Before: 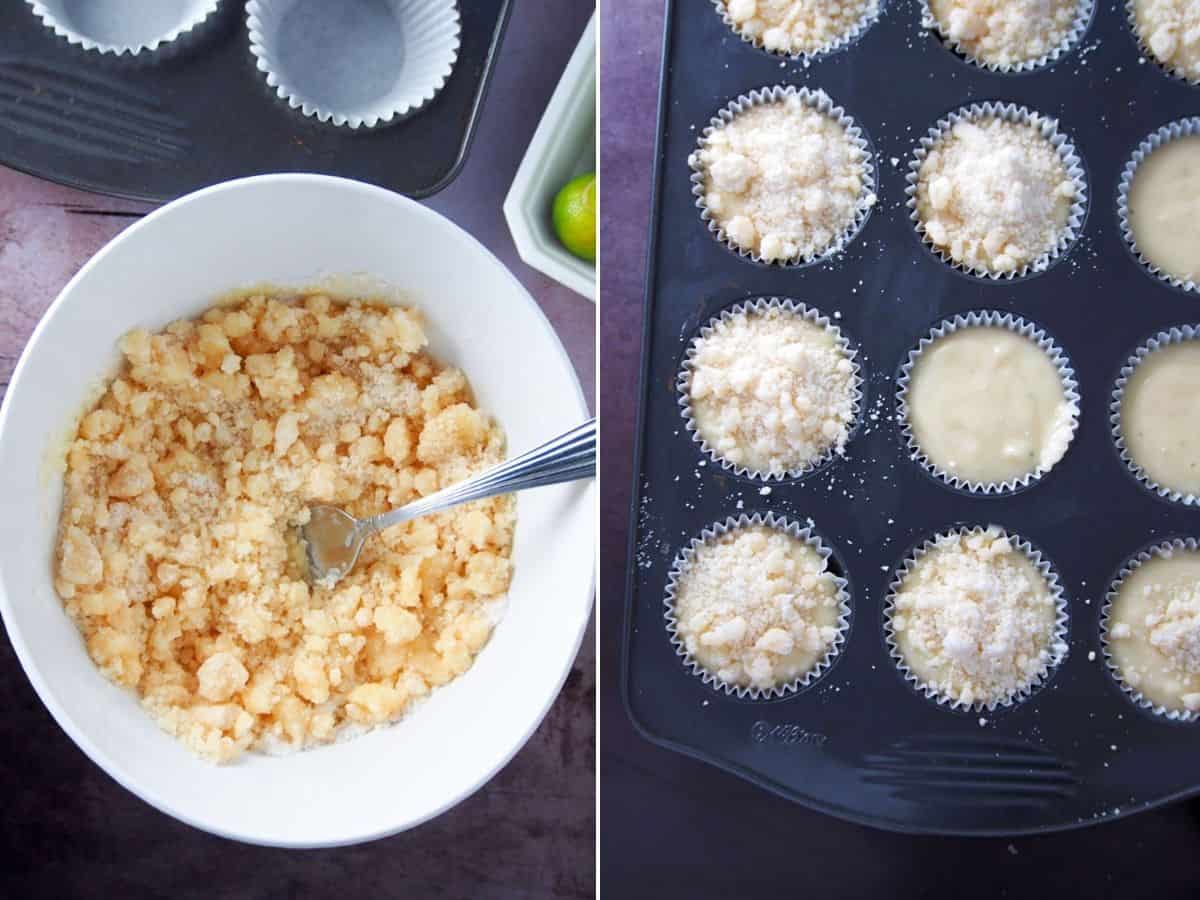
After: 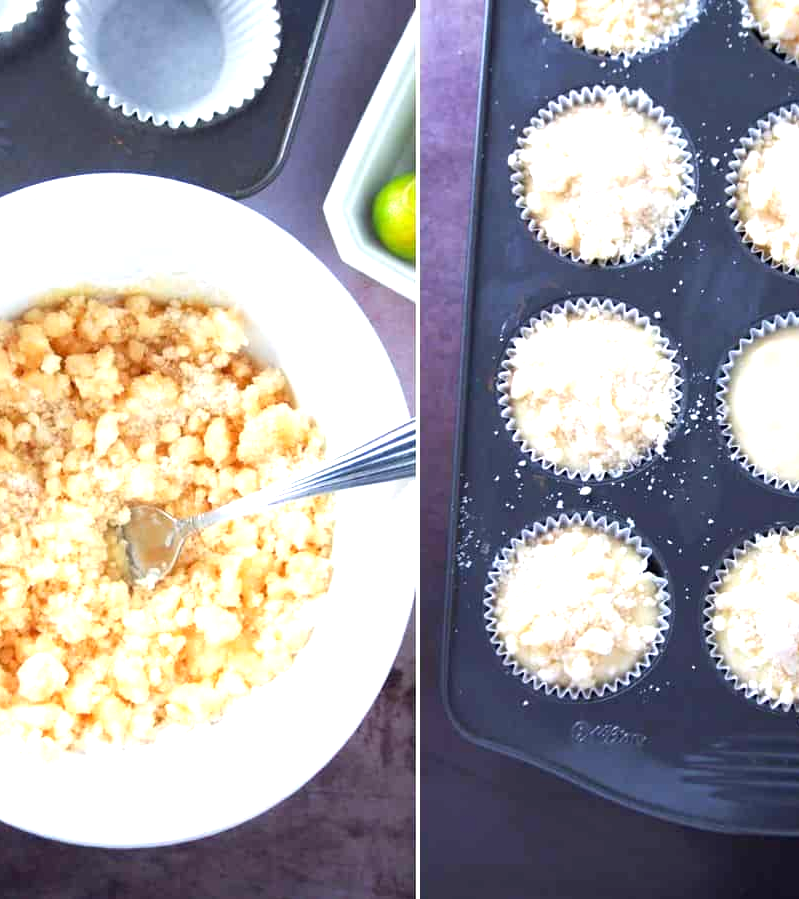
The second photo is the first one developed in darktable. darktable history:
crop and rotate: left 15.055%, right 18.278%
exposure: black level correction 0.001, exposure 0.955 EV, compensate exposure bias true, compensate highlight preservation false
